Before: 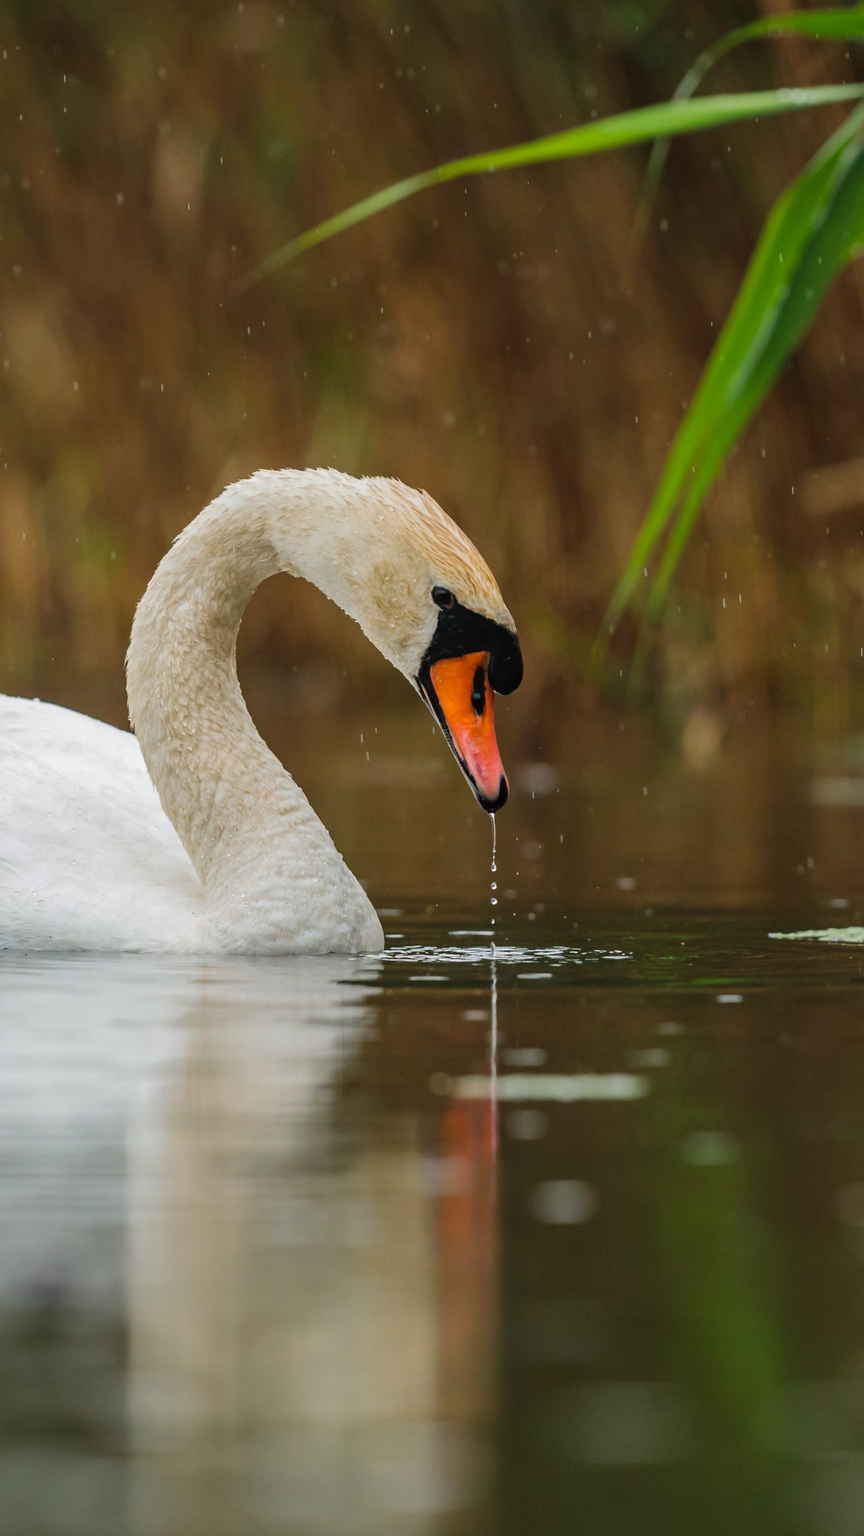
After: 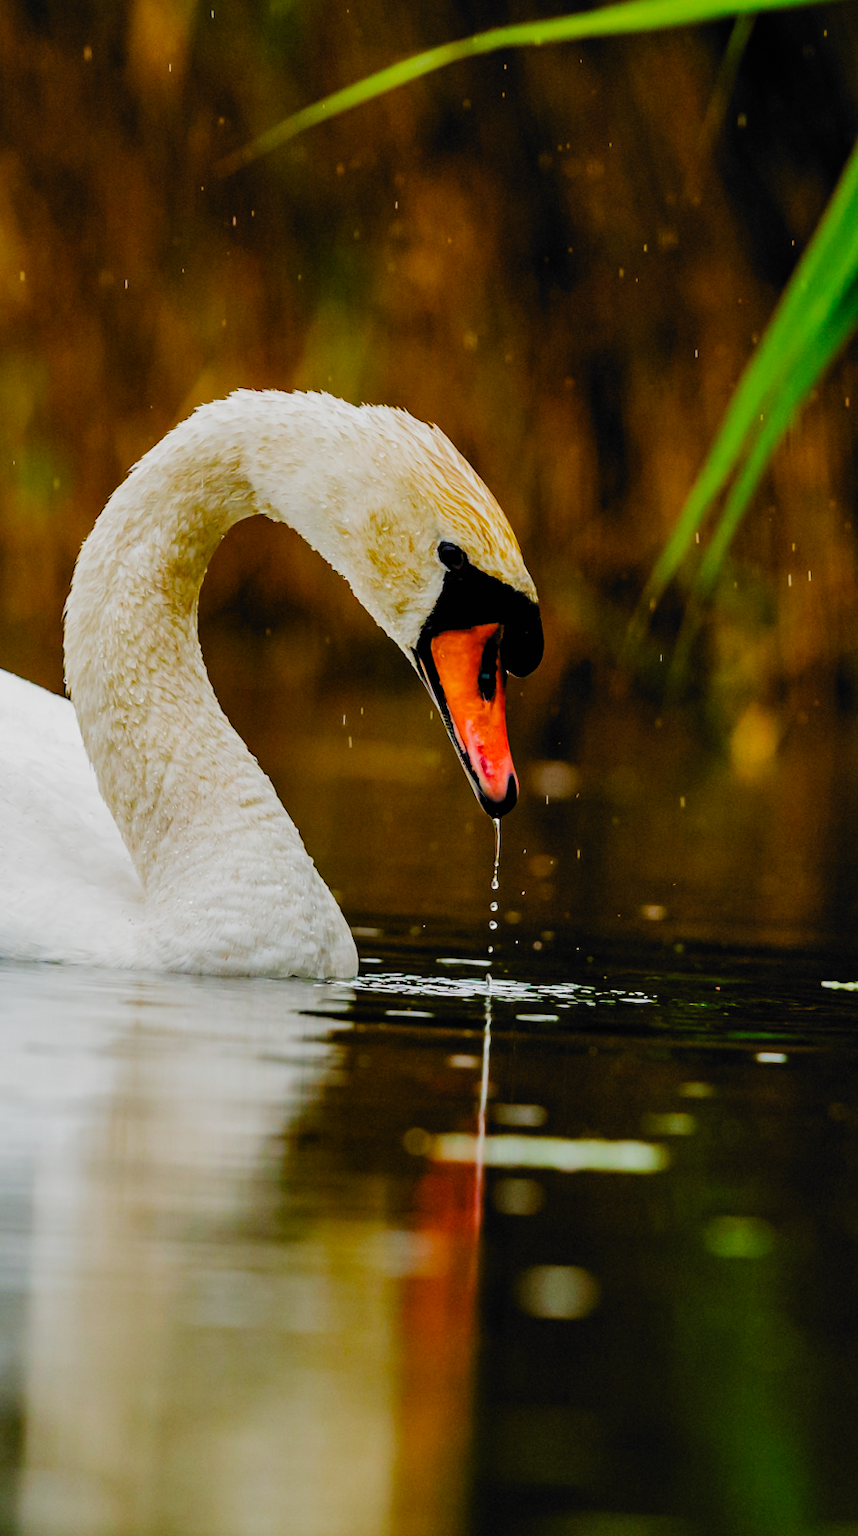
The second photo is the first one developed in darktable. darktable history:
filmic rgb: black relative exposure -5.14 EV, white relative exposure 3.99 EV, threshold 2.99 EV, hardness 2.9, contrast 1.386, highlights saturation mix -28.59%, add noise in highlights 0, preserve chrominance no, color science v3 (2019), use custom middle-gray values true, contrast in highlights soft, enable highlight reconstruction true
color balance rgb: perceptual saturation grading › global saturation 34.87%, perceptual saturation grading › highlights -25.801%, perceptual saturation grading › shadows 49.971%, global vibrance 20%
crop and rotate: angle -3.08°, left 5.236%, top 5.198%, right 4.654%, bottom 4.176%
shadows and highlights: shadows 29.42, highlights -29.25, low approximation 0.01, soften with gaussian
